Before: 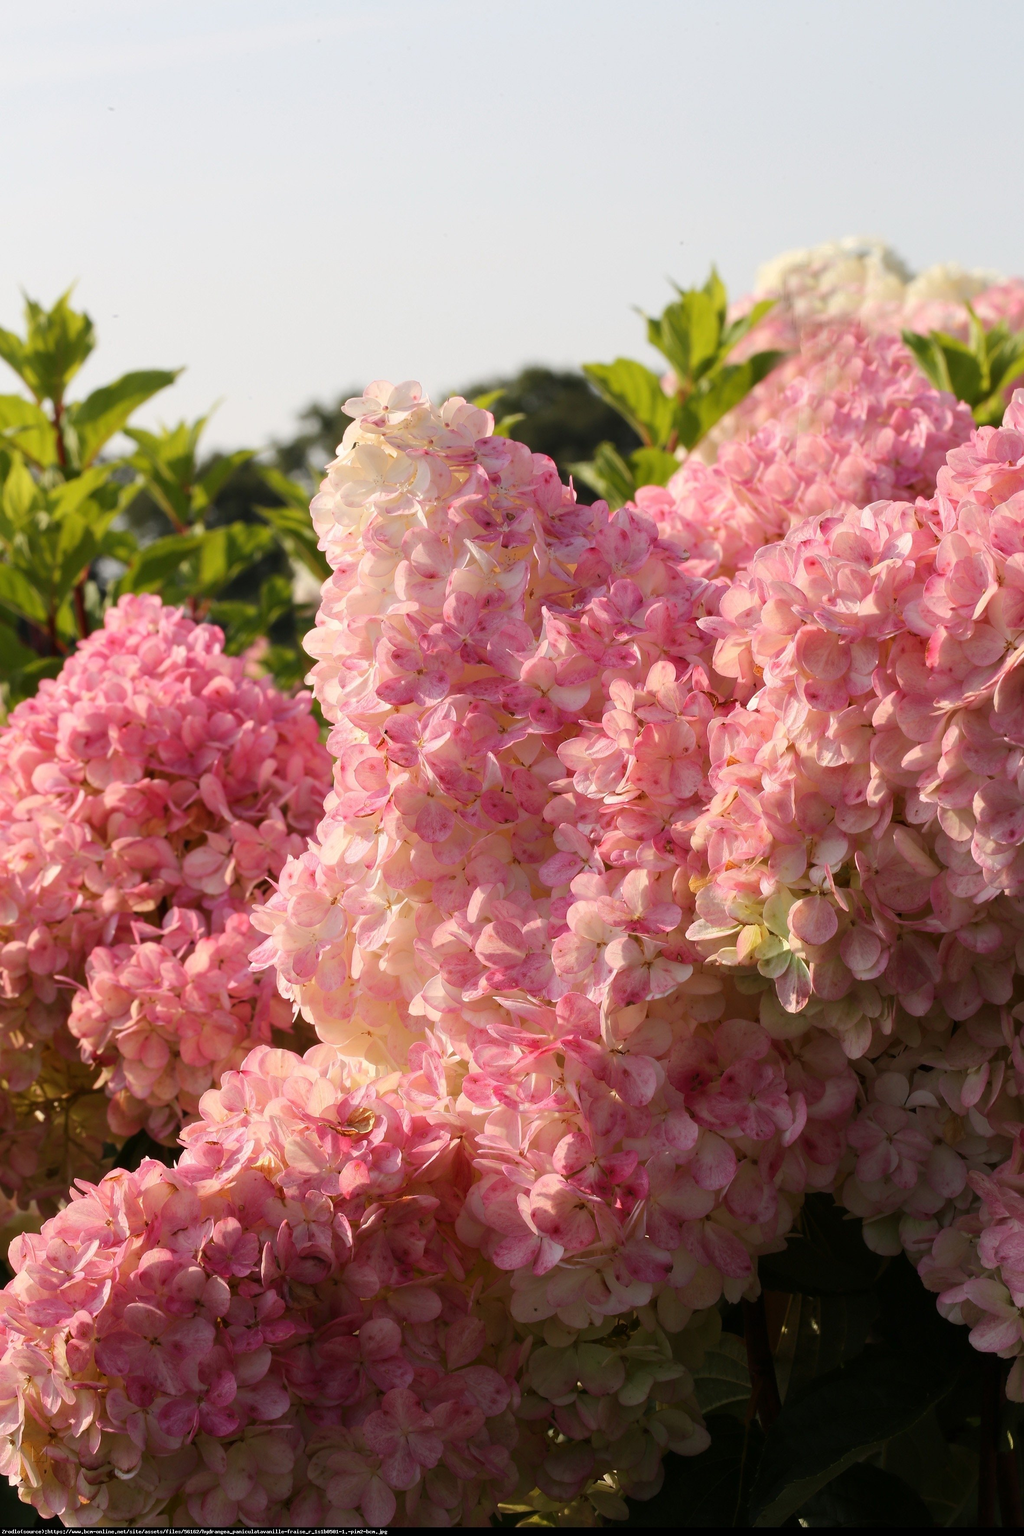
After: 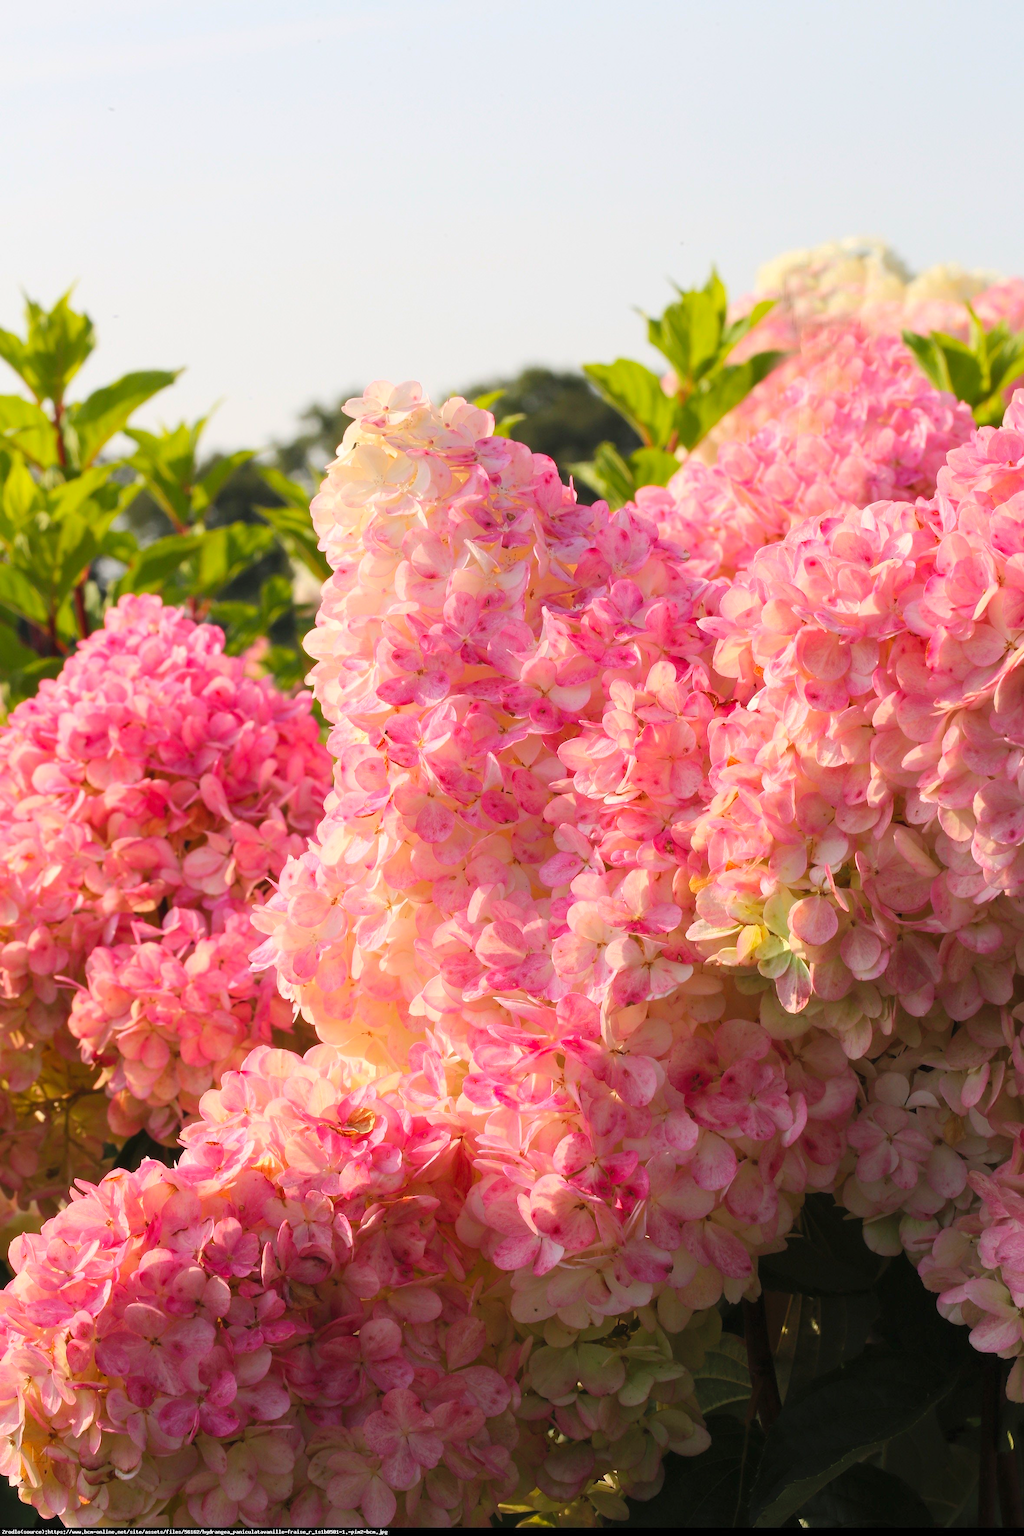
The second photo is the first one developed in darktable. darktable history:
contrast brightness saturation: contrast 0.069, brightness 0.174, saturation 0.395
